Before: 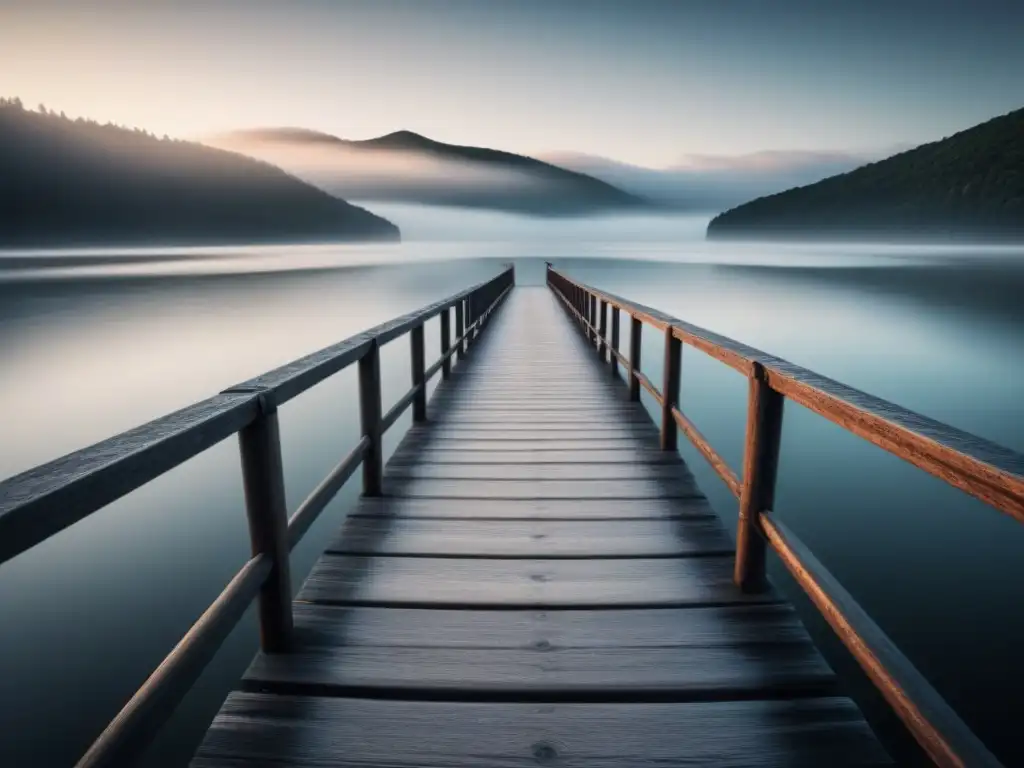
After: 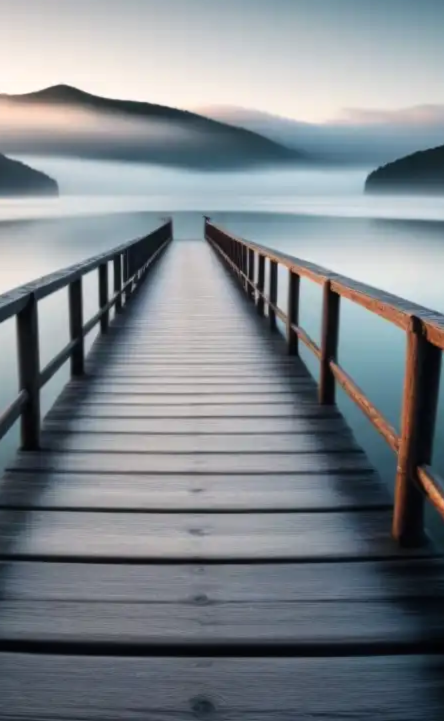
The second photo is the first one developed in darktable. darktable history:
color balance: contrast 10%
crop: left 33.452%, top 6.025%, right 23.155%
lowpass: radius 0.5, unbound 0
